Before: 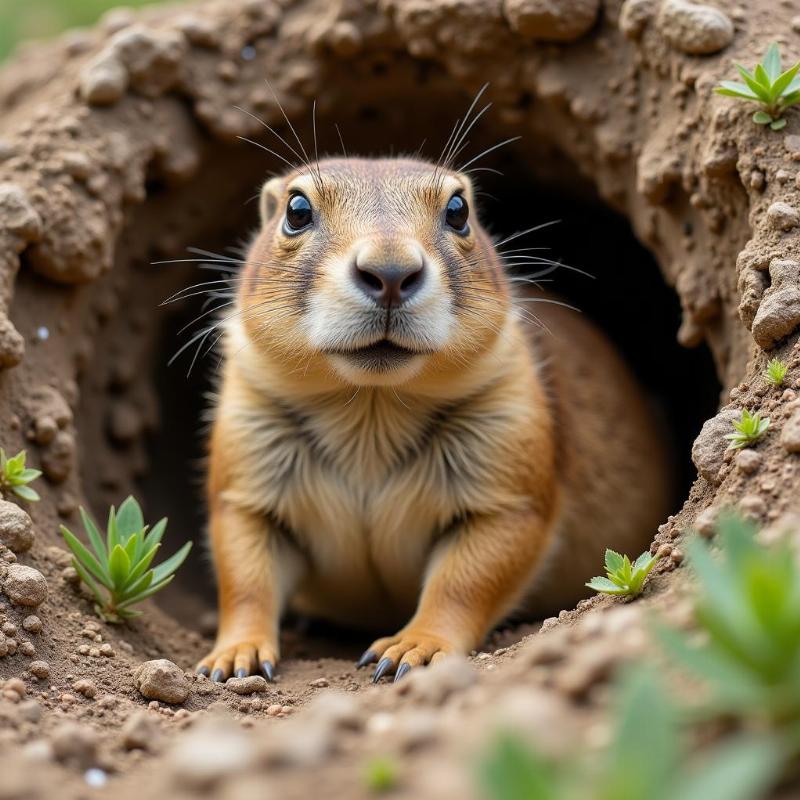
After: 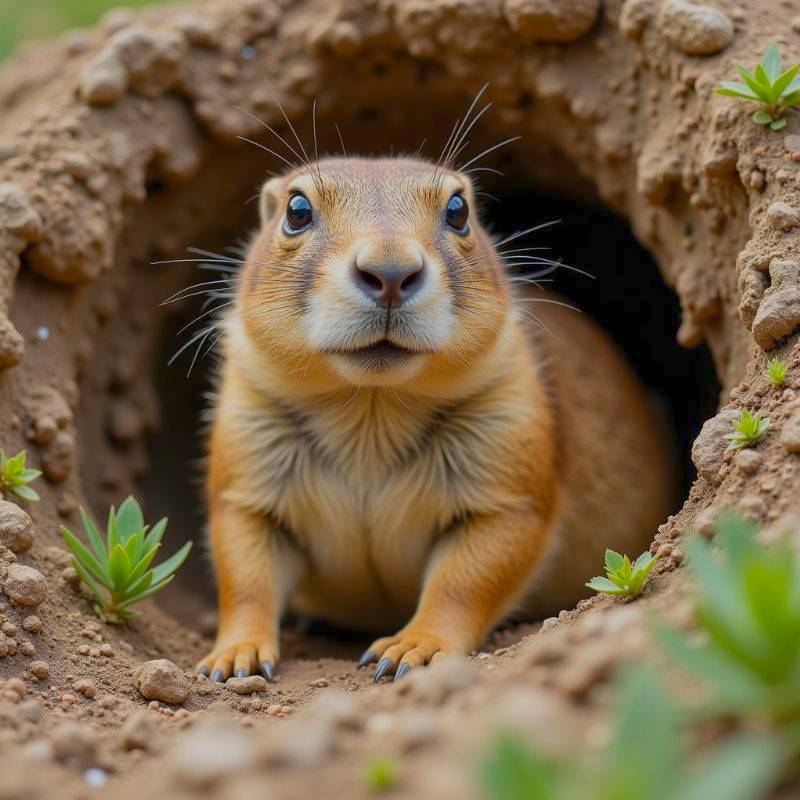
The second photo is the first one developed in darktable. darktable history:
color balance rgb: perceptual saturation grading › global saturation 0.966%, global vibrance 24.216%, contrast -24.824%
